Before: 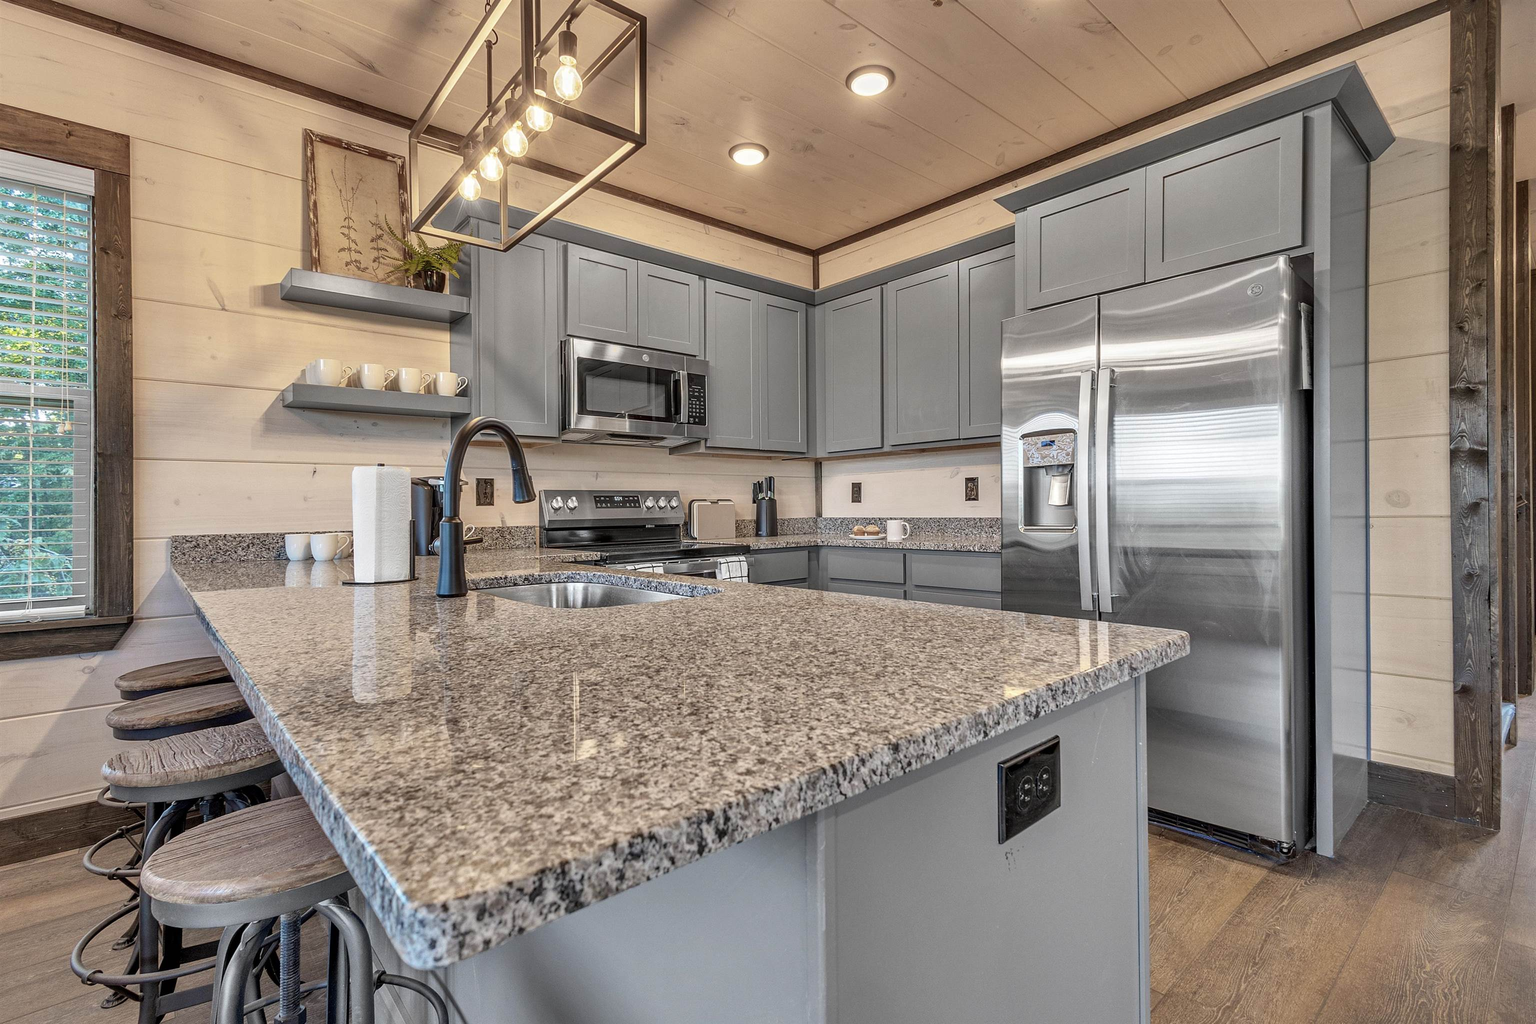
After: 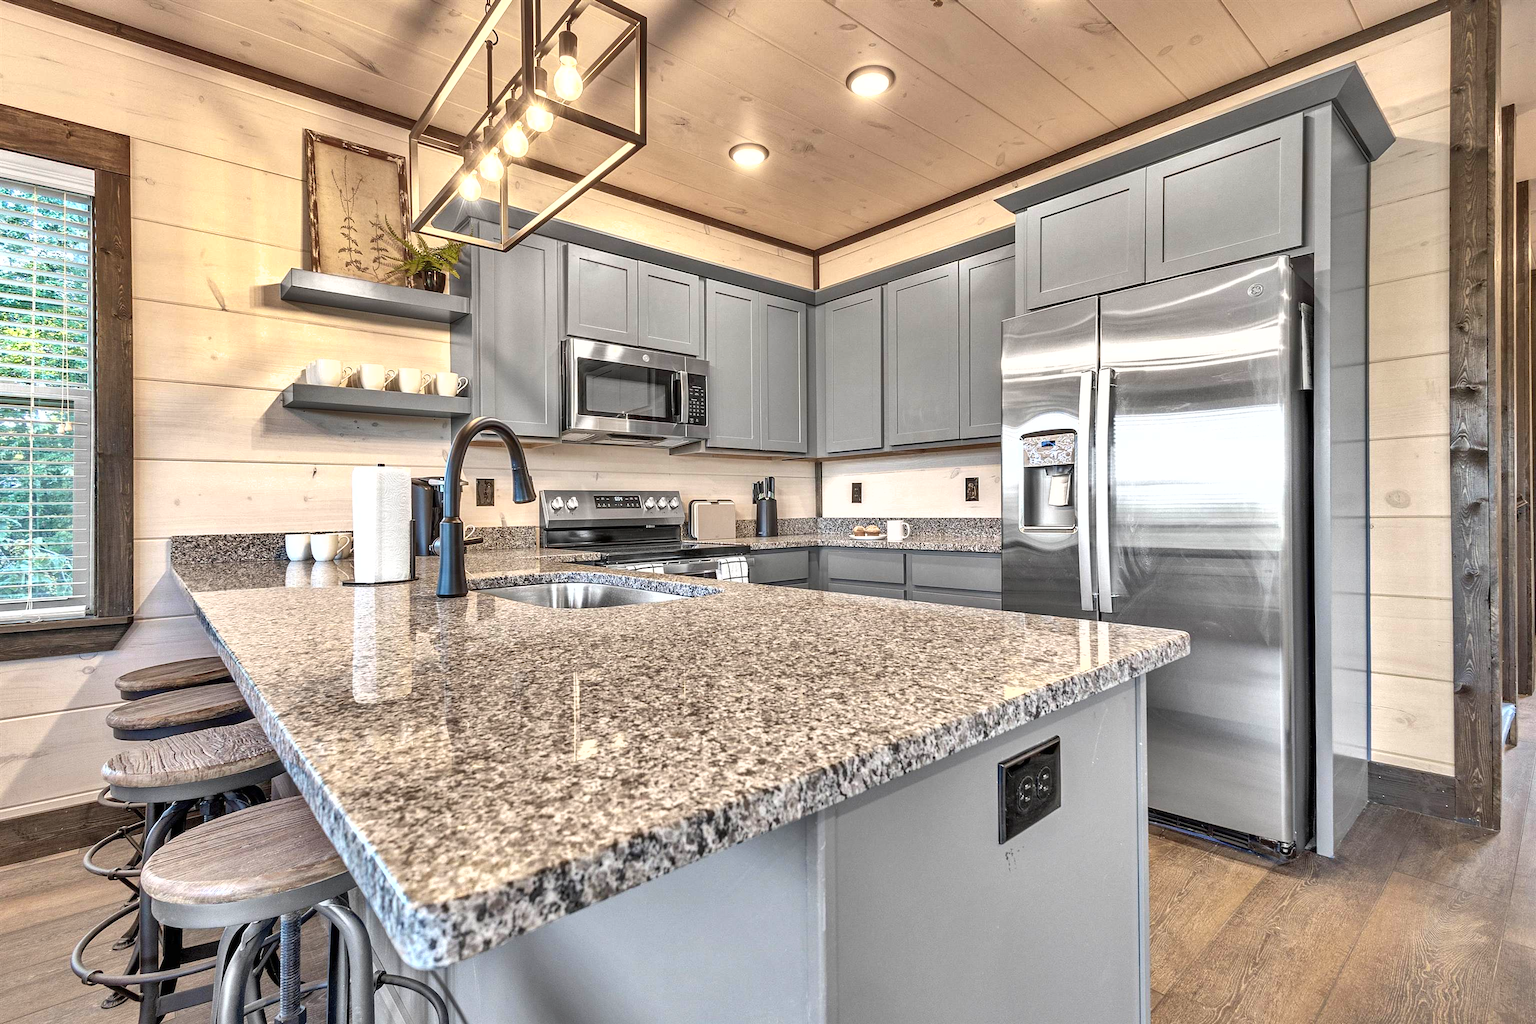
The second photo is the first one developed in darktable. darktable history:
shadows and highlights: low approximation 0.01, soften with gaussian
exposure: exposure 0.766 EV, compensate highlight preservation false
